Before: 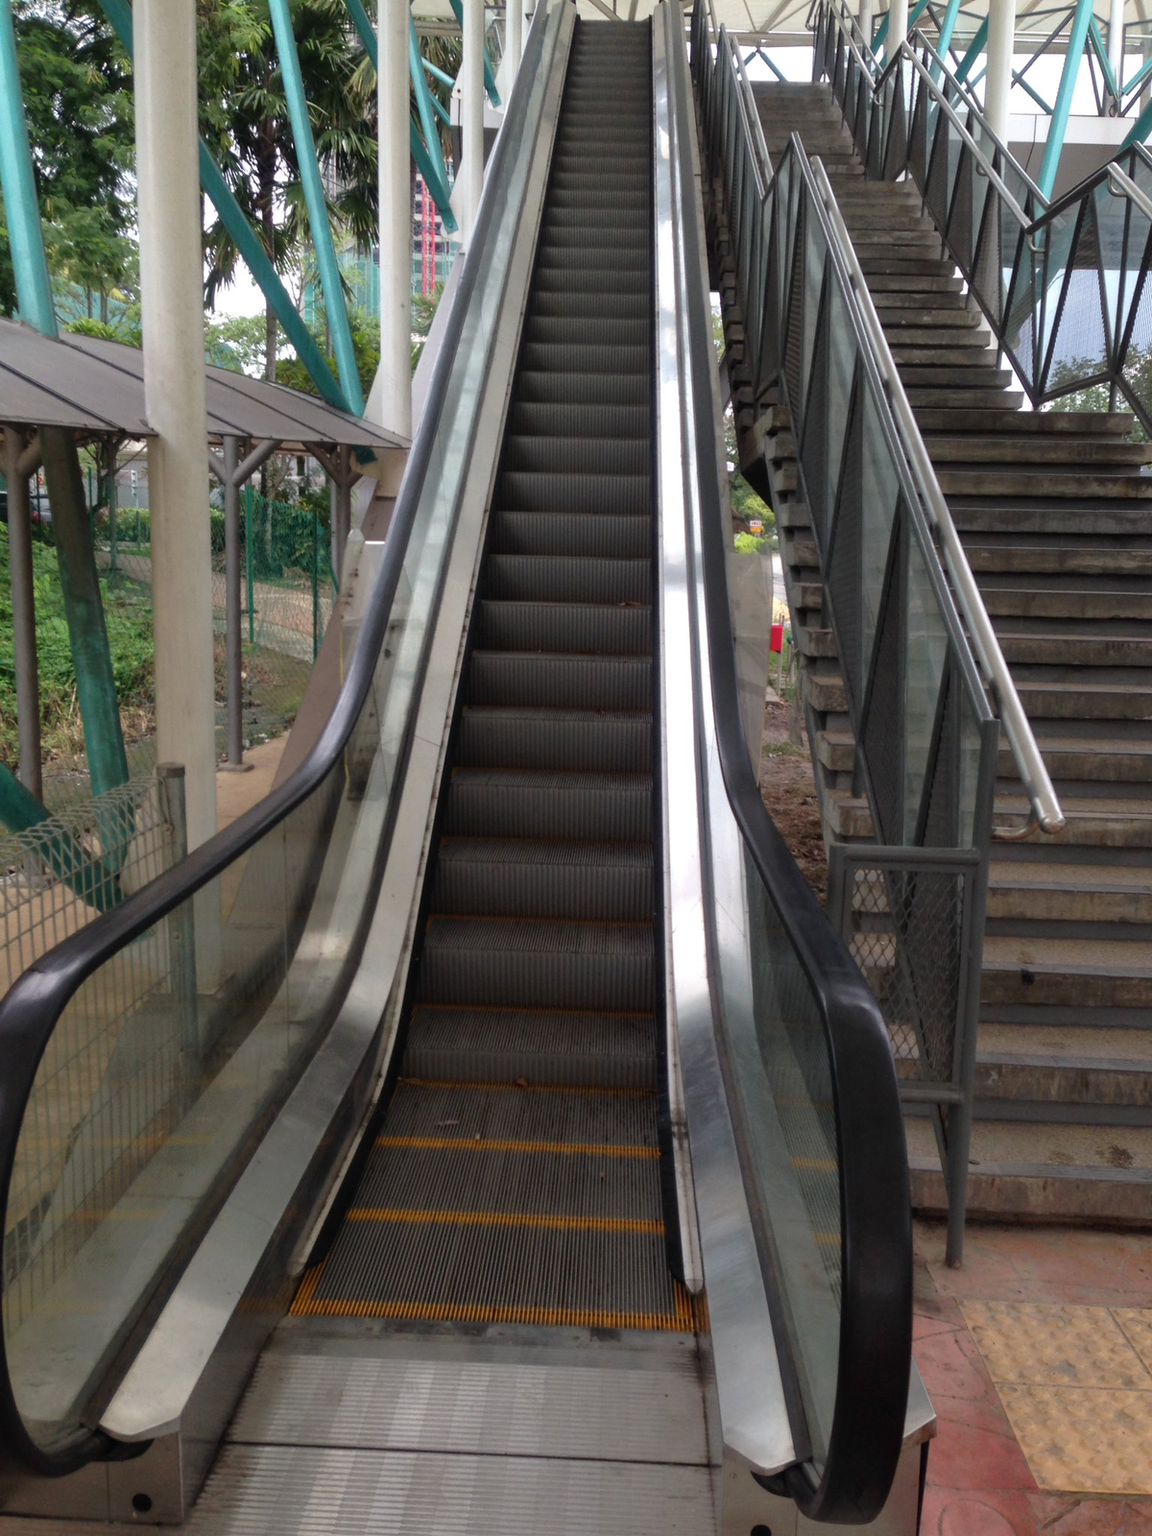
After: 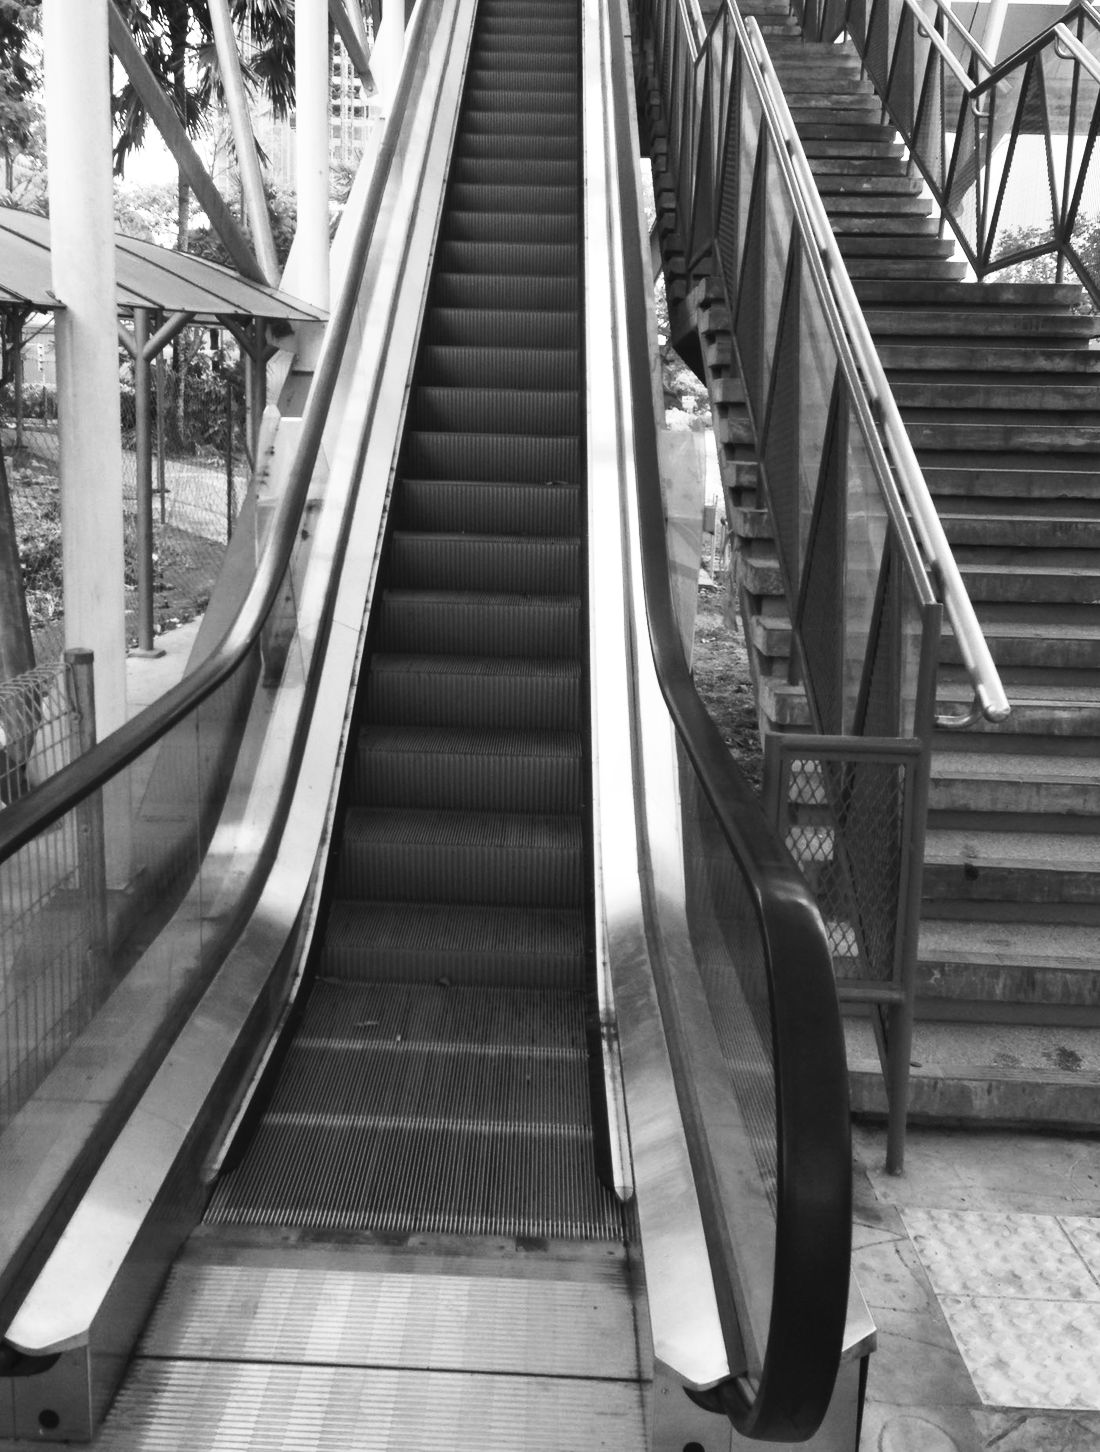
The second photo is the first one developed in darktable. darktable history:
crop and rotate: left 8.262%, top 9.226%
contrast brightness saturation: contrast 0.53, brightness 0.47, saturation -1
